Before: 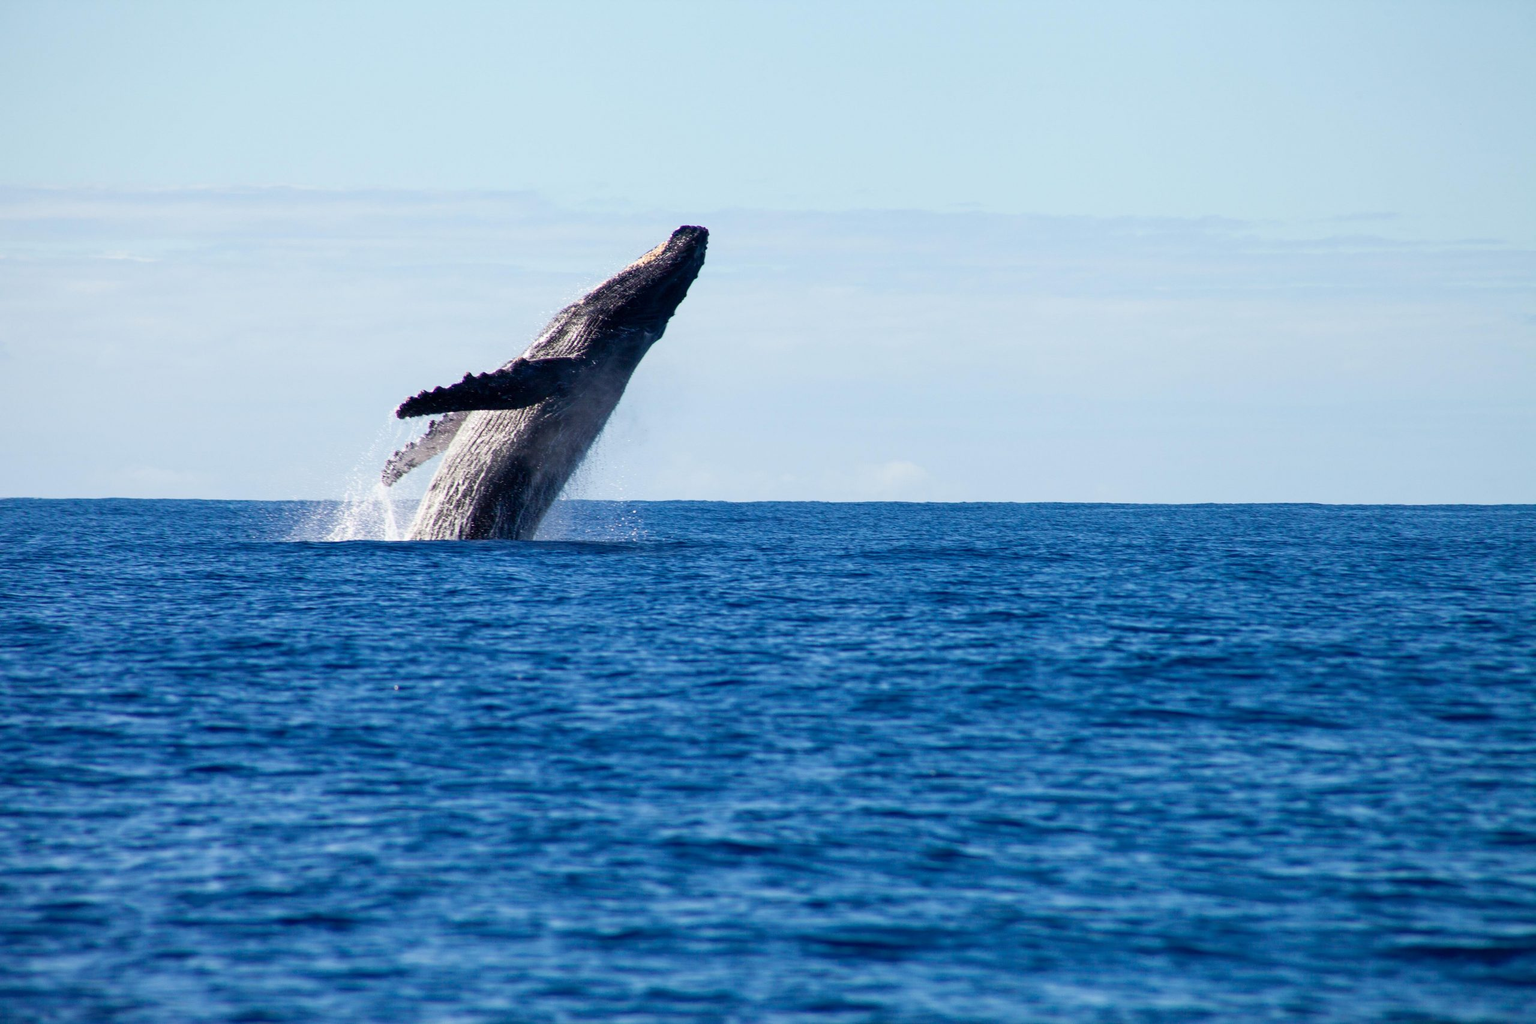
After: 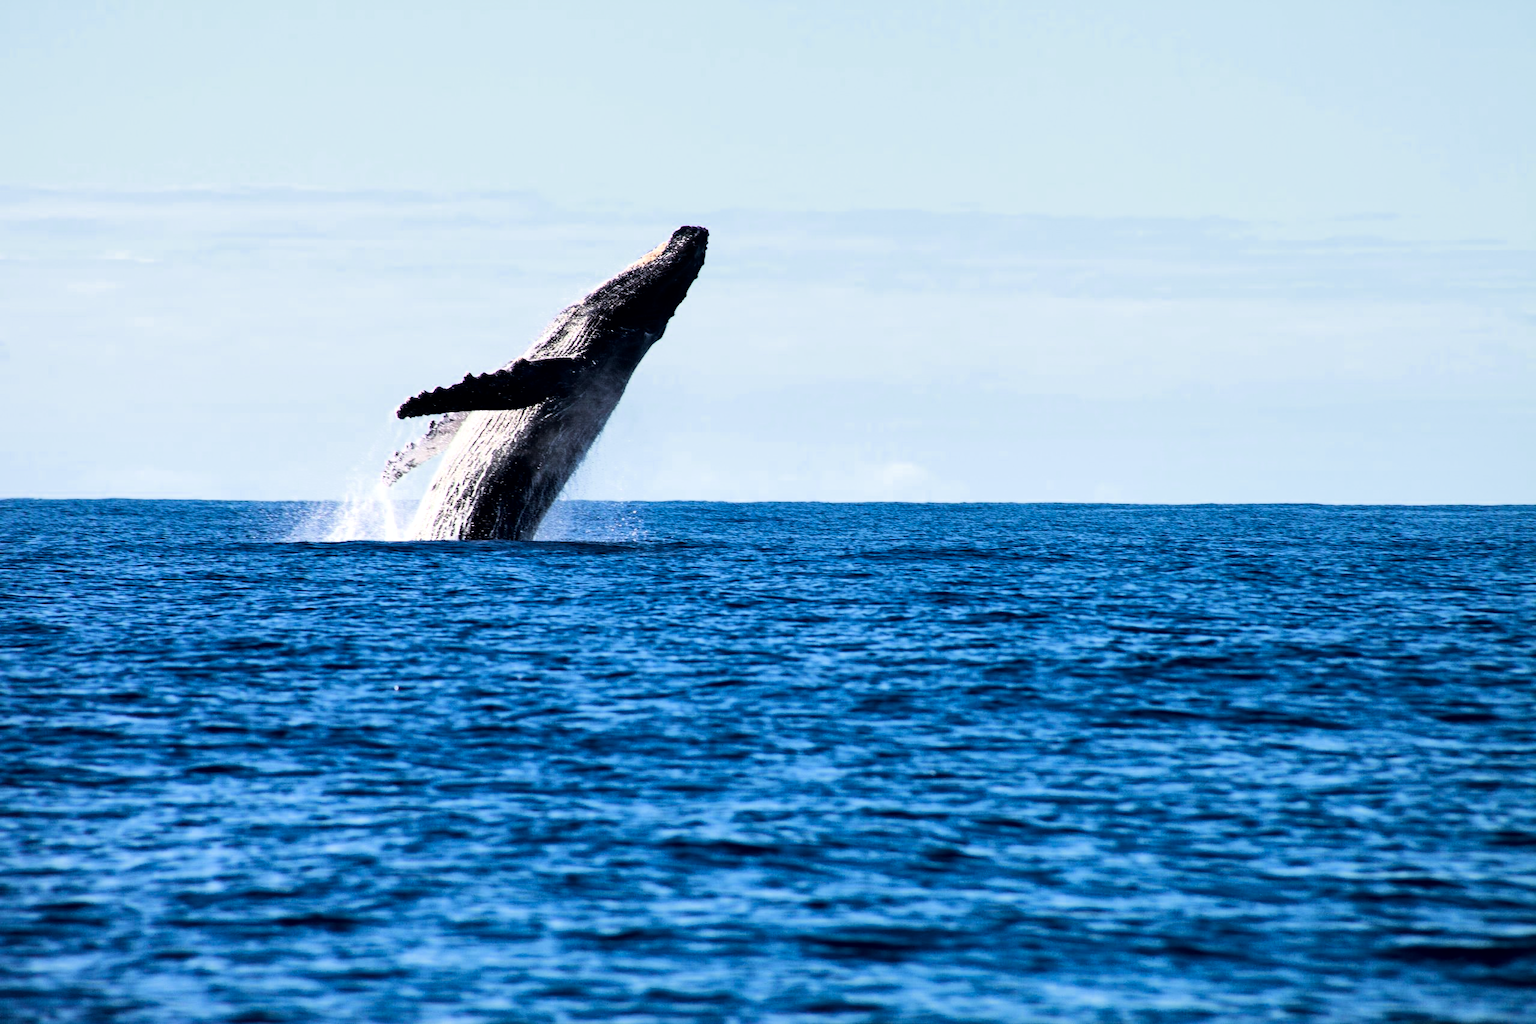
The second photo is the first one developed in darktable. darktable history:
color zones: curves: ch0 [(0, 0.5) (0.125, 0.4) (0.25, 0.5) (0.375, 0.4) (0.5, 0.4) (0.625, 0.35) (0.75, 0.35) (0.875, 0.5)]; ch1 [(0, 0.35) (0.125, 0.45) (0.25, 0.35) (0.375, 0.35) (0.5, 0.35) (0.625, 0.35) (0.75, 0.45) (0.875, 0.35)]; ch2 [(0, 0.6) (0.125, 0.5) (0.25, 0.5) (0.375, 0.6) (0.5, 0.6) (0.625, 0.5) (0.75, 0.5) (0.875, 0.5)]
local contrast: mode bilateral grid, contrast 20, coarseness 100, detail 150%, midtone range 0.2
rgb curve: curves: ch0 [(0, 0) (0.21, 0.15) (0.24, 0.21) (0.5, 0.75) (0.75, 0.96) (0.89, 0.99) (1, 1)]; ch1 [(0, 0.02) (0.21, 0.13) (0.25, 0.2) (0.5, 0.67) (0.75, 0.9) (0.89, 0.97) (1, 1)]; ch2 [(0, 0.02) (0.21, 0.13) (0.25, 0.2) (0.5, 0.67) (0.75, 0.9) (0.89, 0.97) (1, 1)], compensate middle gray true
